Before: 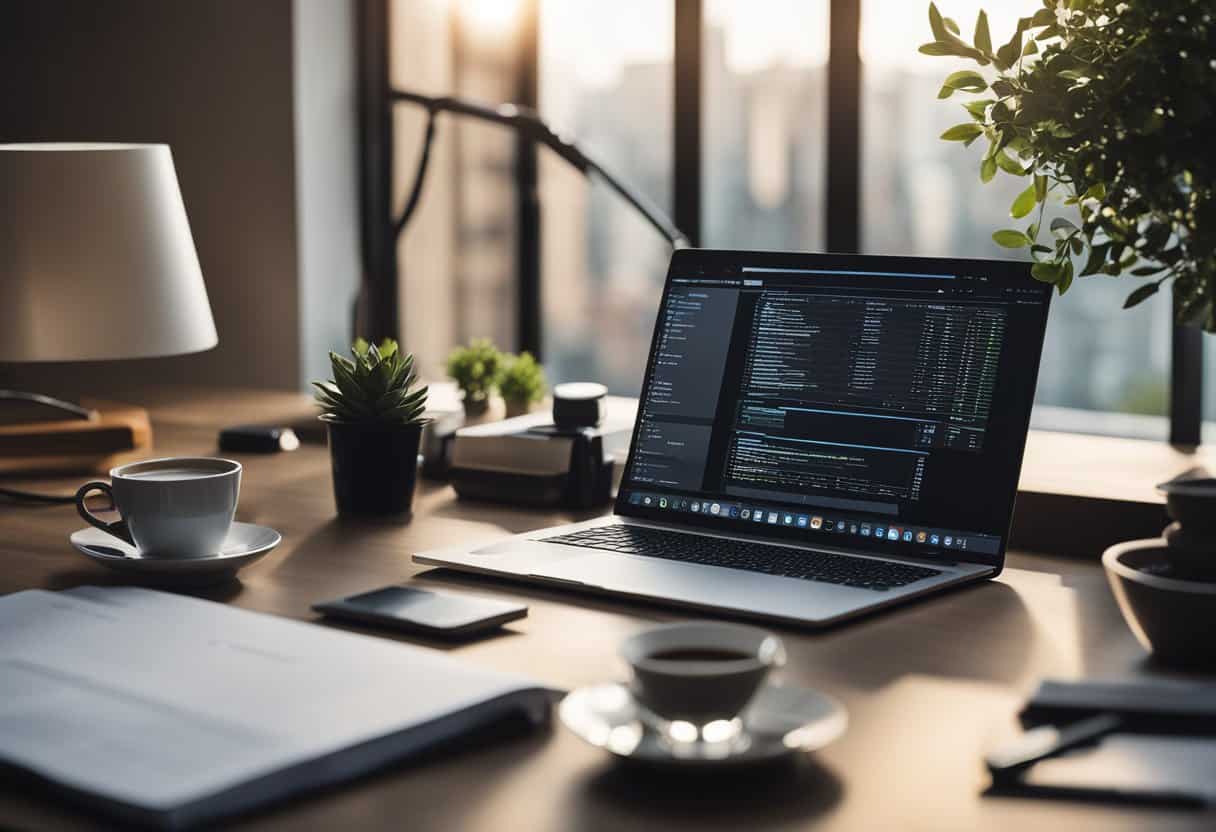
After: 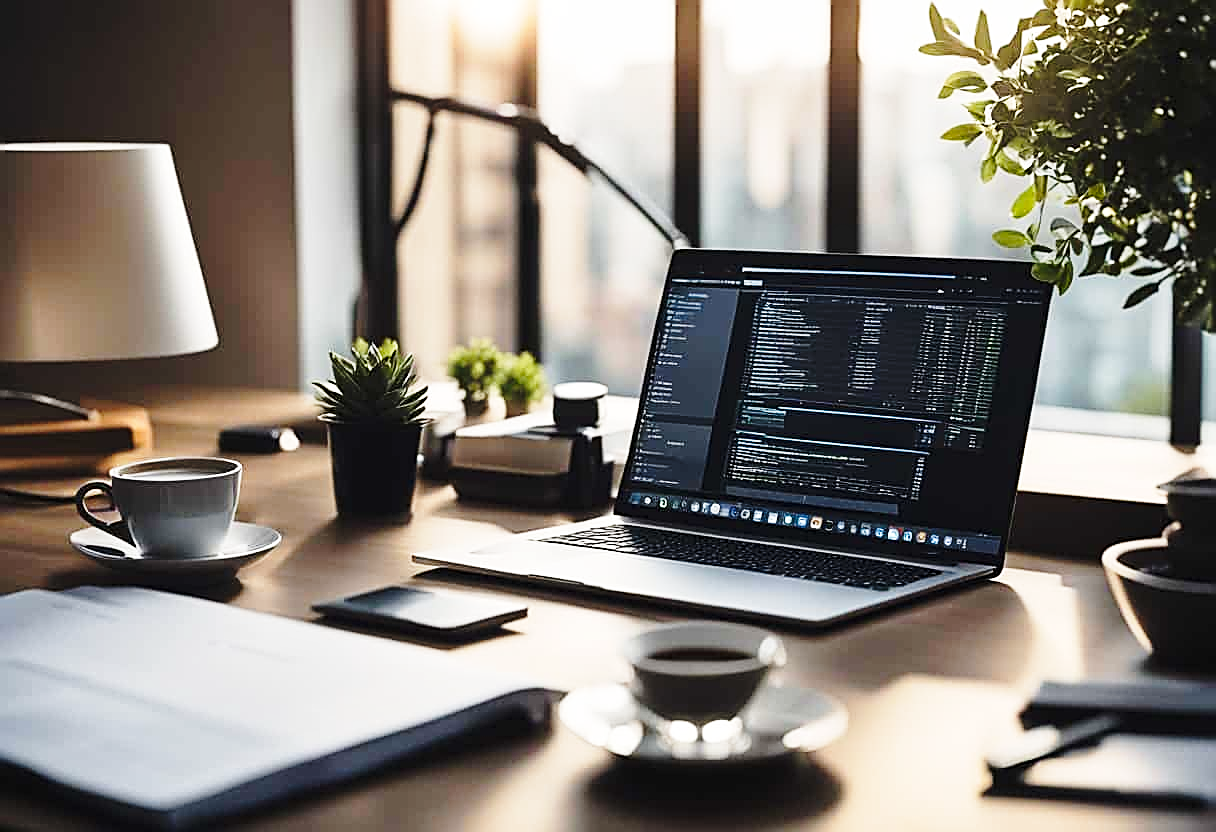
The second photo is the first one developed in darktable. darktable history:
base curve: curves: ch0 [(0, 0) (0.028, 0.03) (0.121, 0.232) (0.46, 0.748) (0.859, 0.968) (1, 1)], preserve colors none
sharpen: amount 0.901
tone equalizer: on, module defaults
